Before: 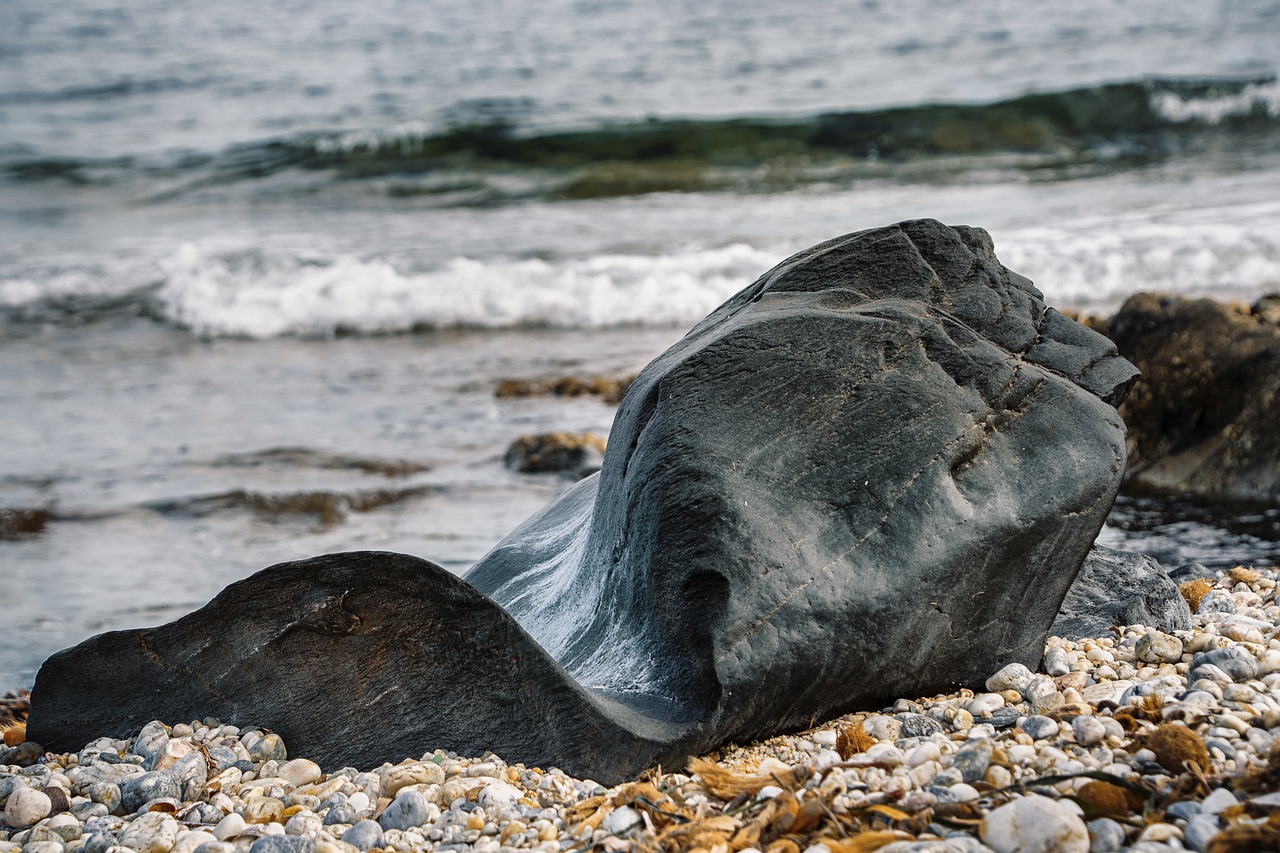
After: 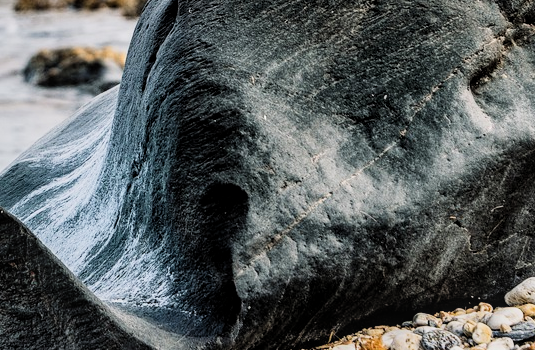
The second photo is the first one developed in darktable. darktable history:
color zones: curves: ch1 [(0, 0.469) (0.001, 0.469) (0.12, 0.446) (0.248, 0.469) (0.5, 0.5) (0.748, 0.5) (0.999, 0.469) (1, 0.469)]
local contrast: on, module defaults
filmic rgb: middle gray luminance 29.27%, black relative exposure -10.23 EV, white relative exposure 5.48 EV, target black luminance 0%, hardness 3.96, latitude 2.13%, contrast 1.128, highlights saturation mix 6.42%, shadows ↔ highlights balance 15.95%
contrast brightness saturation: contrast 0.199, brightness 0.159, saturation 0.221
crop: left 37.588%, top 45.336%, right 20.611%, bottom 13.578%
